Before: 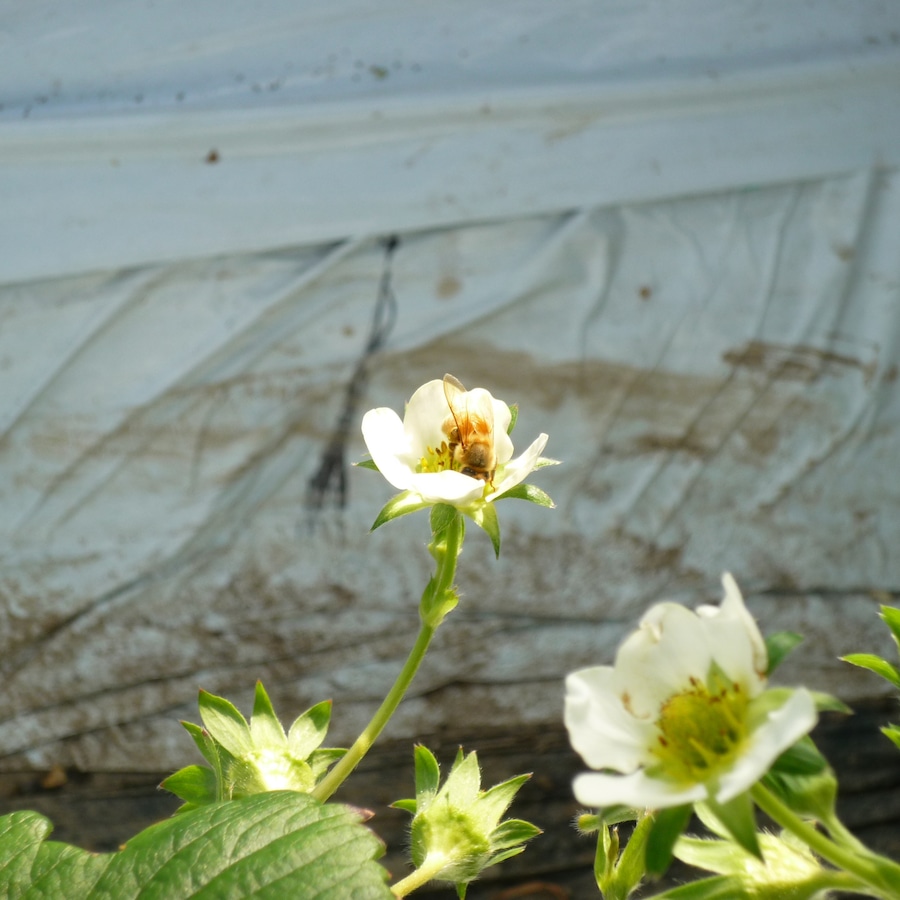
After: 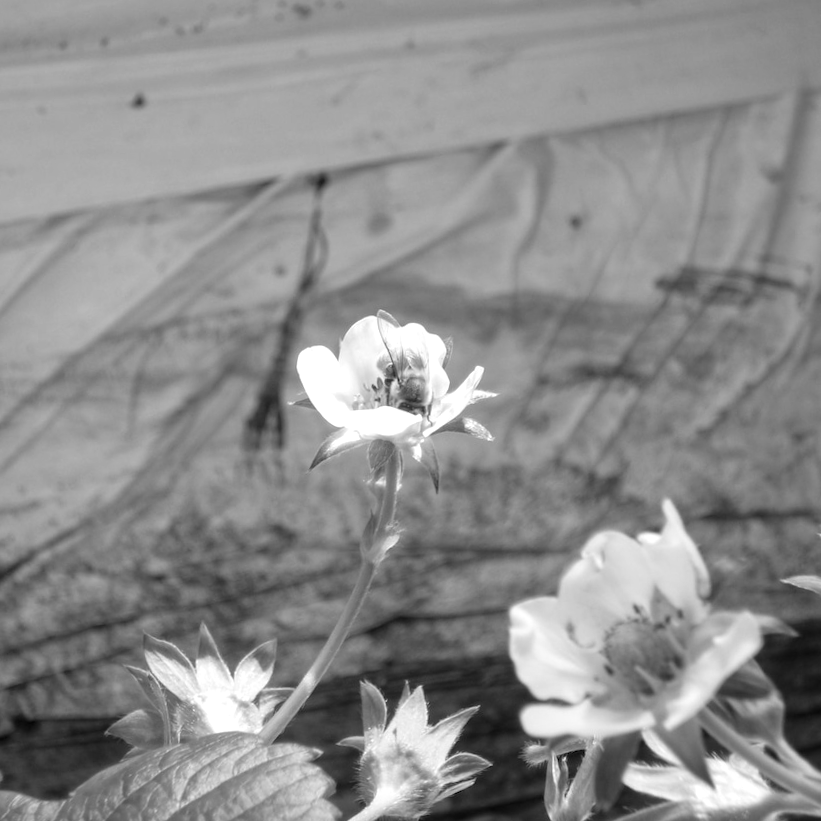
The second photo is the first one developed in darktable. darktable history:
local contrast: on, module defaults
crop and rotate: angle 1.96°, left 5.673%, top 5.673%
monochrome: a 32, b 64, size 2.3, highlights 1
